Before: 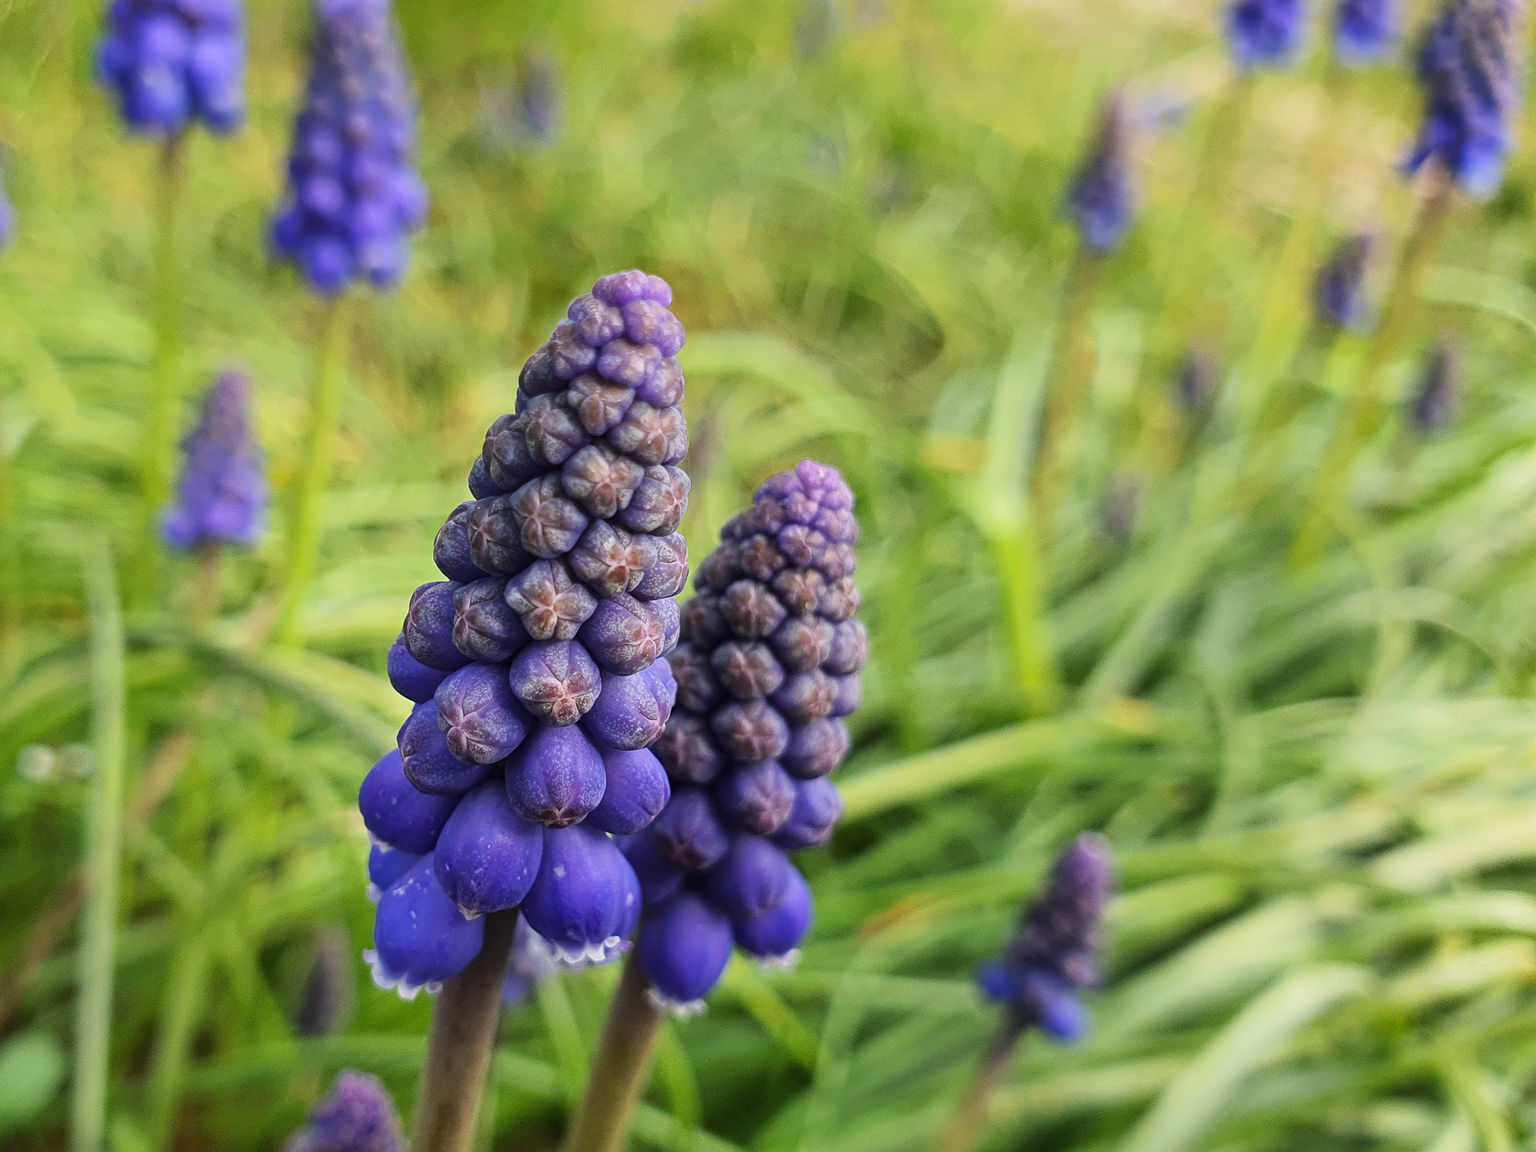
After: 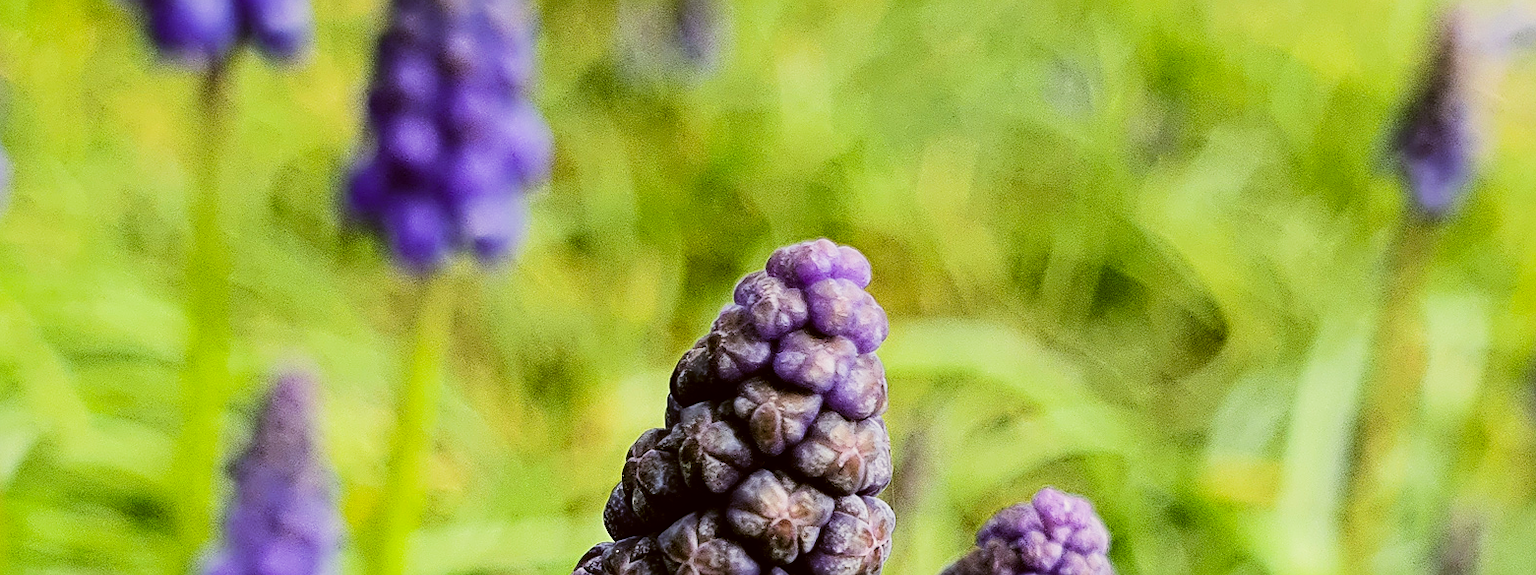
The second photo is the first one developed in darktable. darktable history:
color correction: highlights a* -1.43, highlights b* 10.12, shadows a* 0.395, shadows b* 19.35
white balance: red 0.967, blue 1.119, emerald 0.756
contrast brightness saturation: contrast 0.14
sharpen: on, module defaults
color balance rgb: linear chroma grading › global chroma 10%, global vibrance 10%, contrast 15%, saturation formula JzAzBz (2021)
crop: left 0.579%, top 7.627%, right 23.167%, bottom 54.275%
filmic rgb: black relative exposure -5 EV, hardness 2.88, contrast 1.3, highlights saturation mix -30%
